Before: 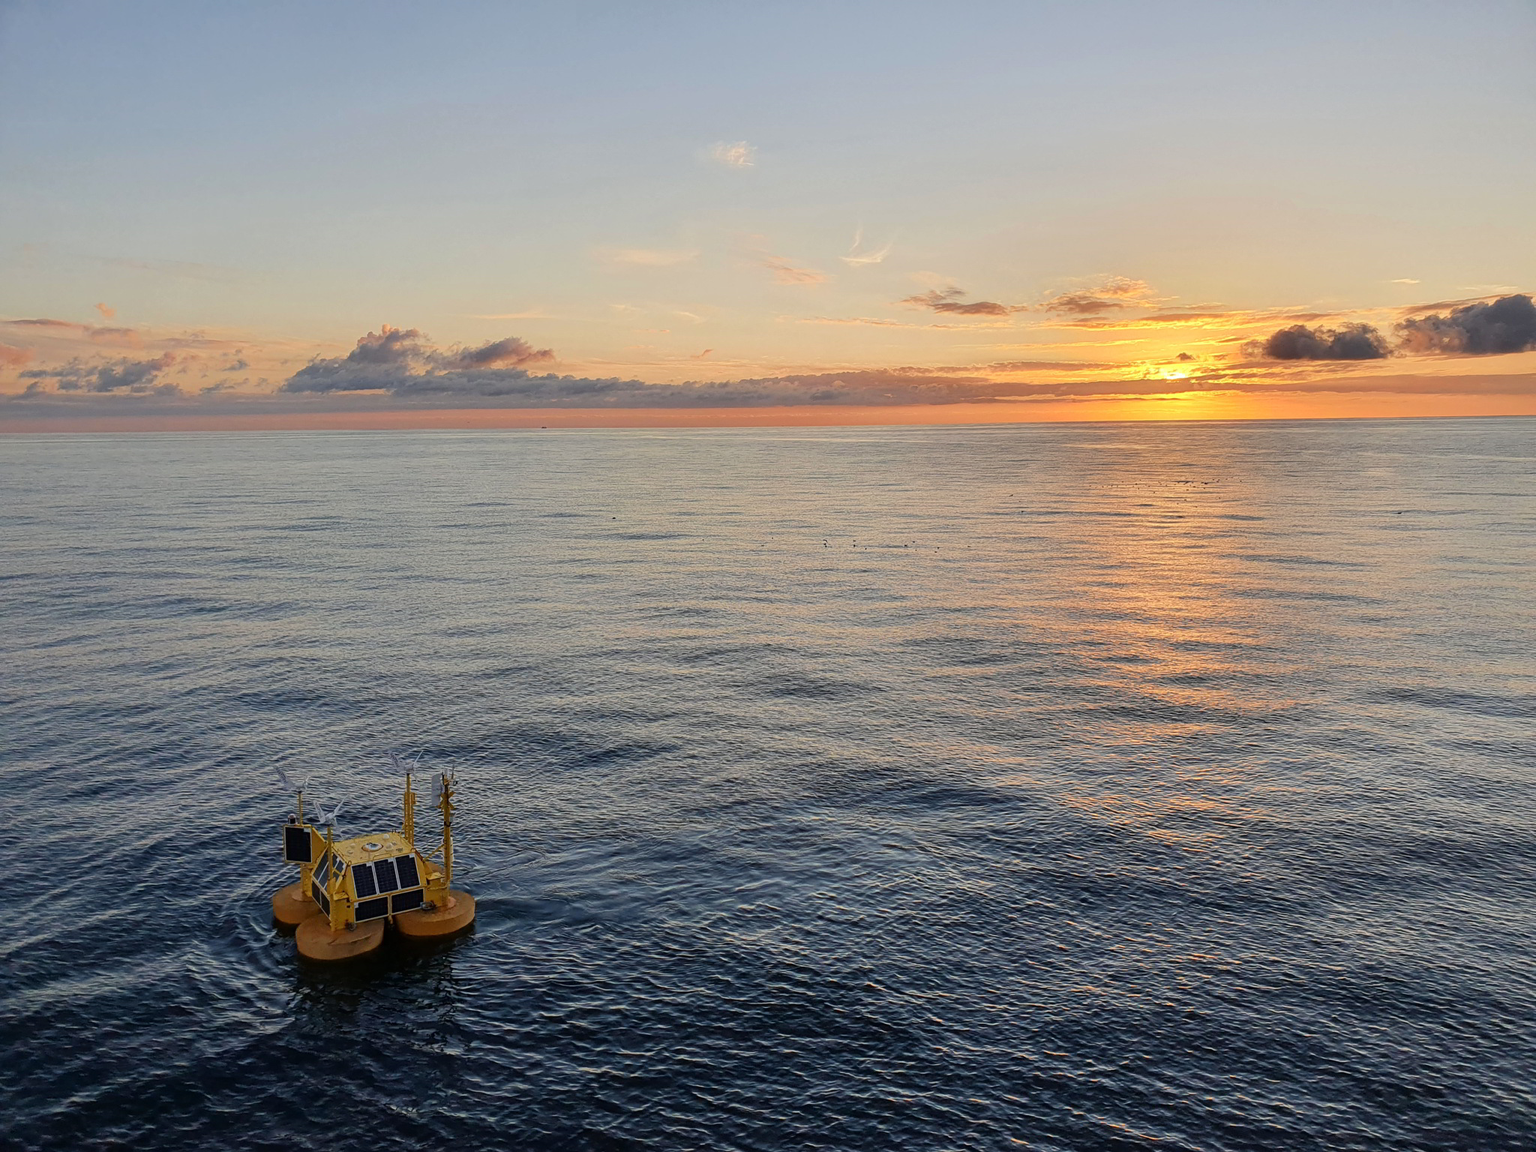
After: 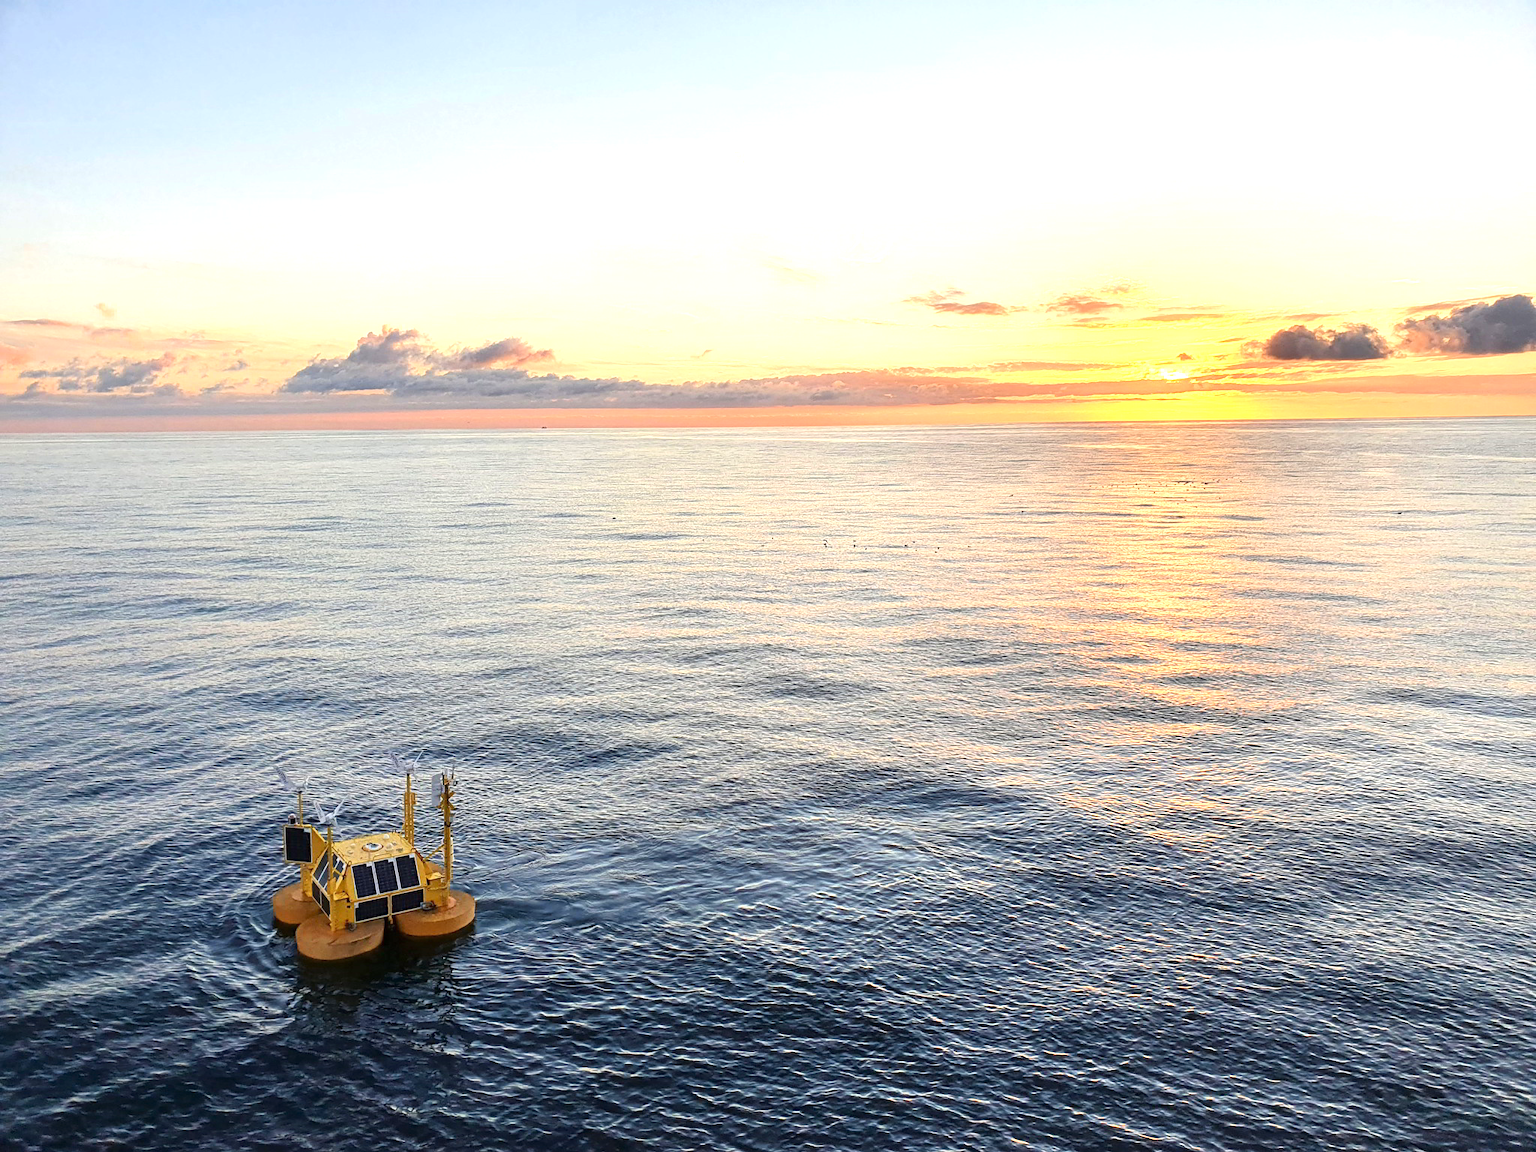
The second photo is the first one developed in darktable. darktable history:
exposure: exposure 1.2 EV, compensate highlight preservation false
